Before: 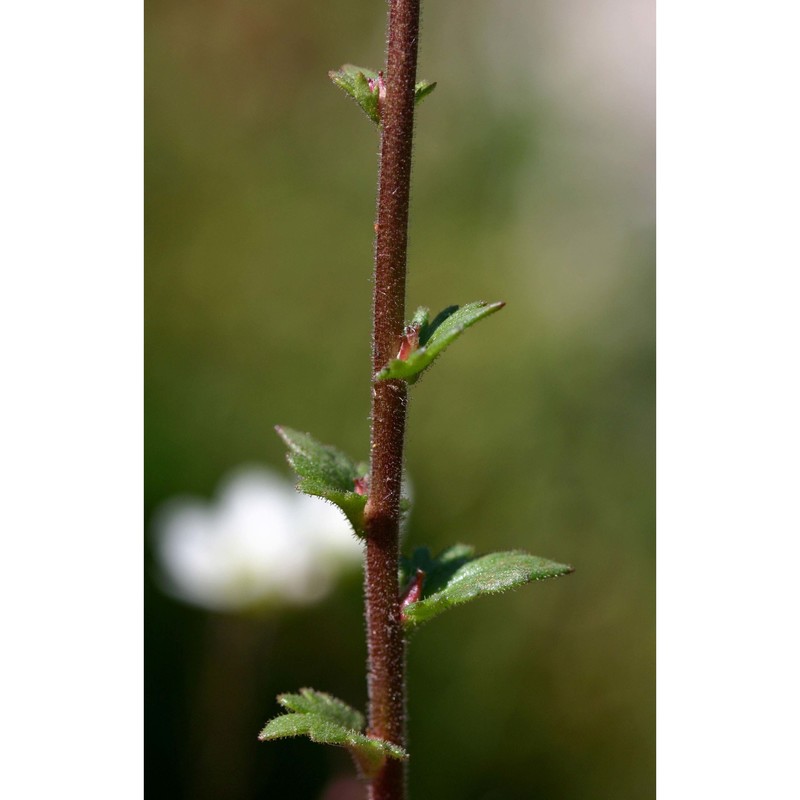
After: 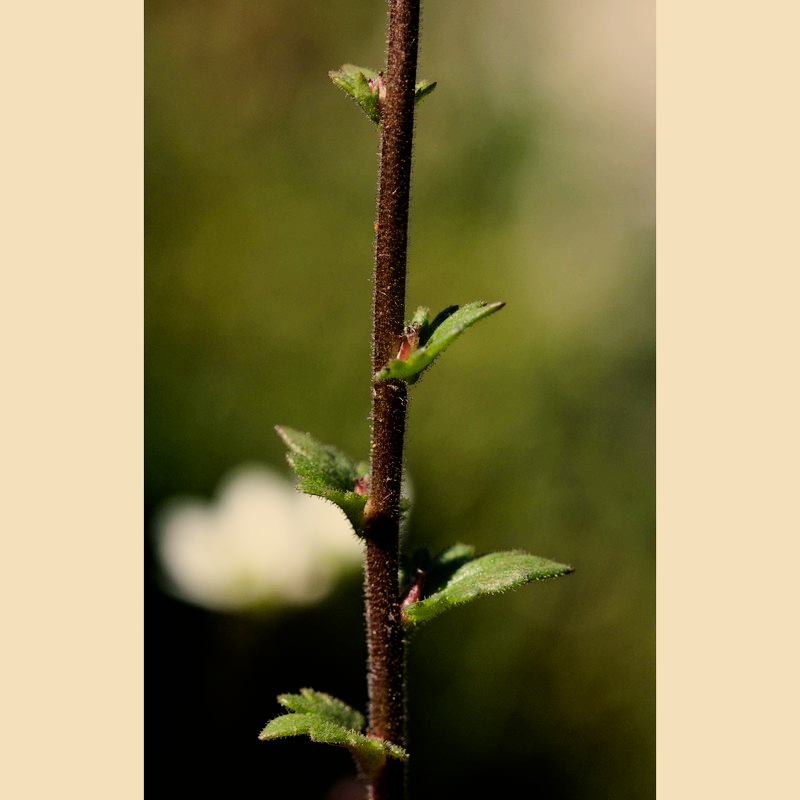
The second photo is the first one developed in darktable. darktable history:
filmic rgb: black relative exposure -5.12 EV, white relative exposure 3.99 EV, hardness 2.88, contrast 1.297, highlights saturation mix -29.33%
color correction: highlights a* 2.68, highlights b* 22.97
